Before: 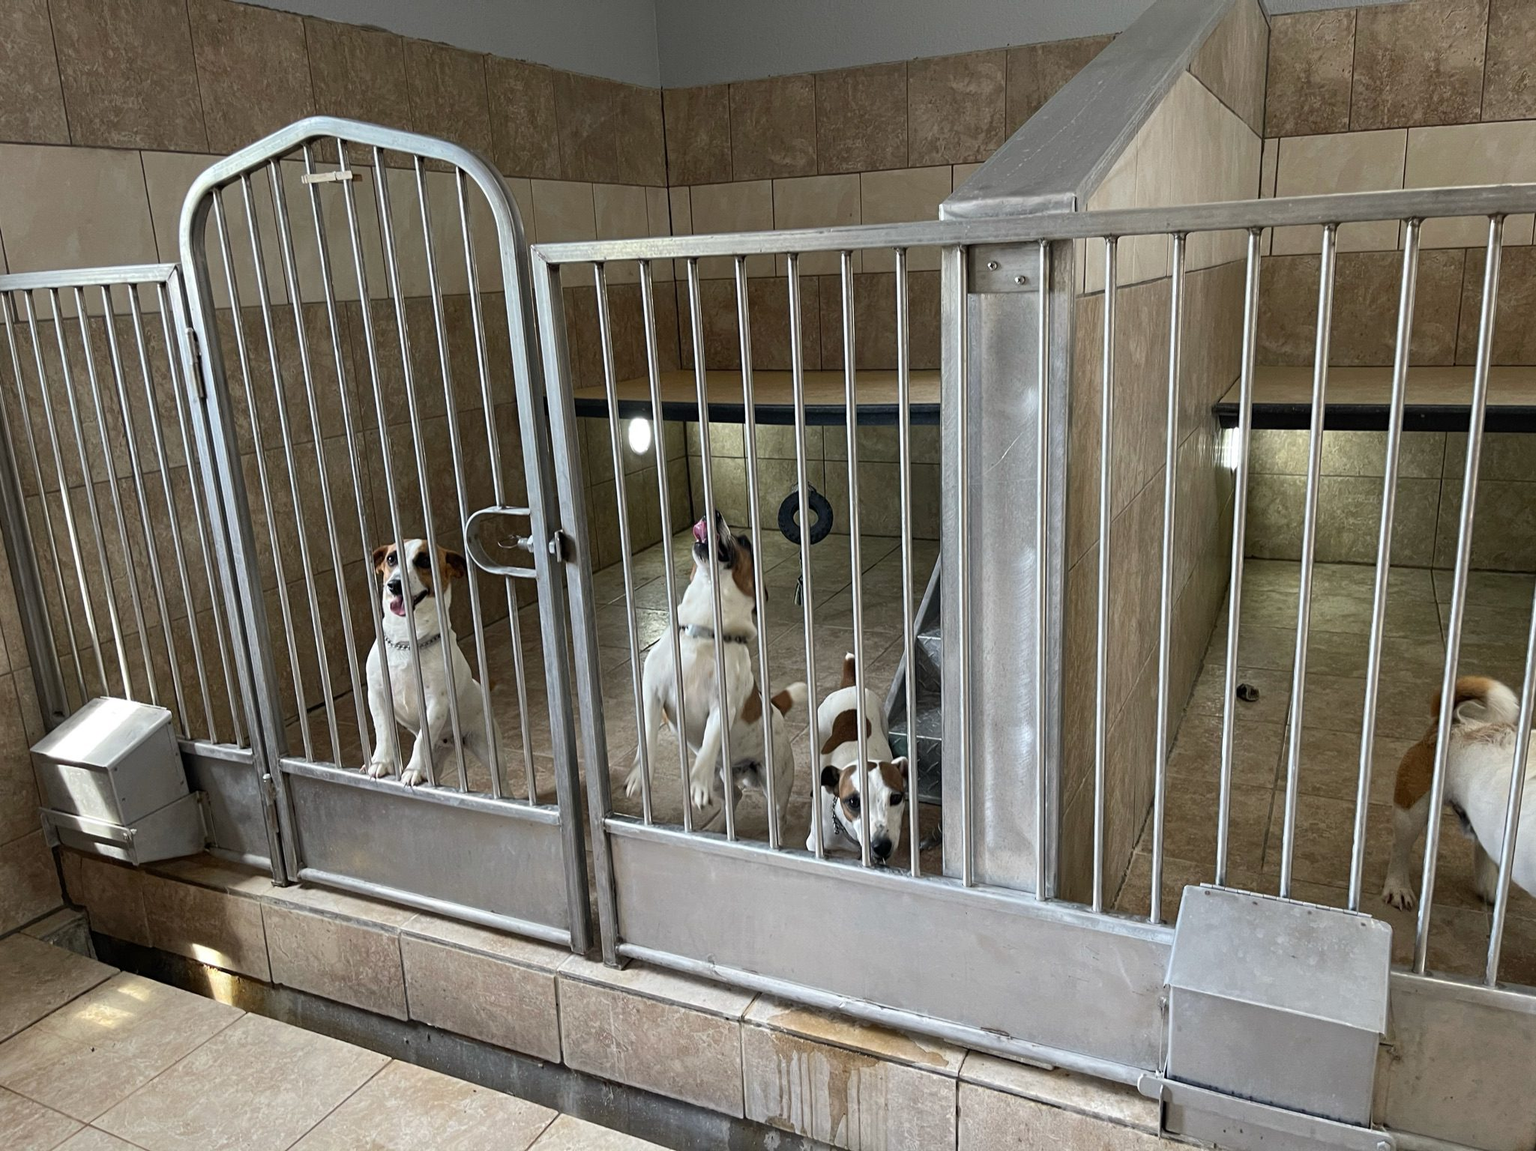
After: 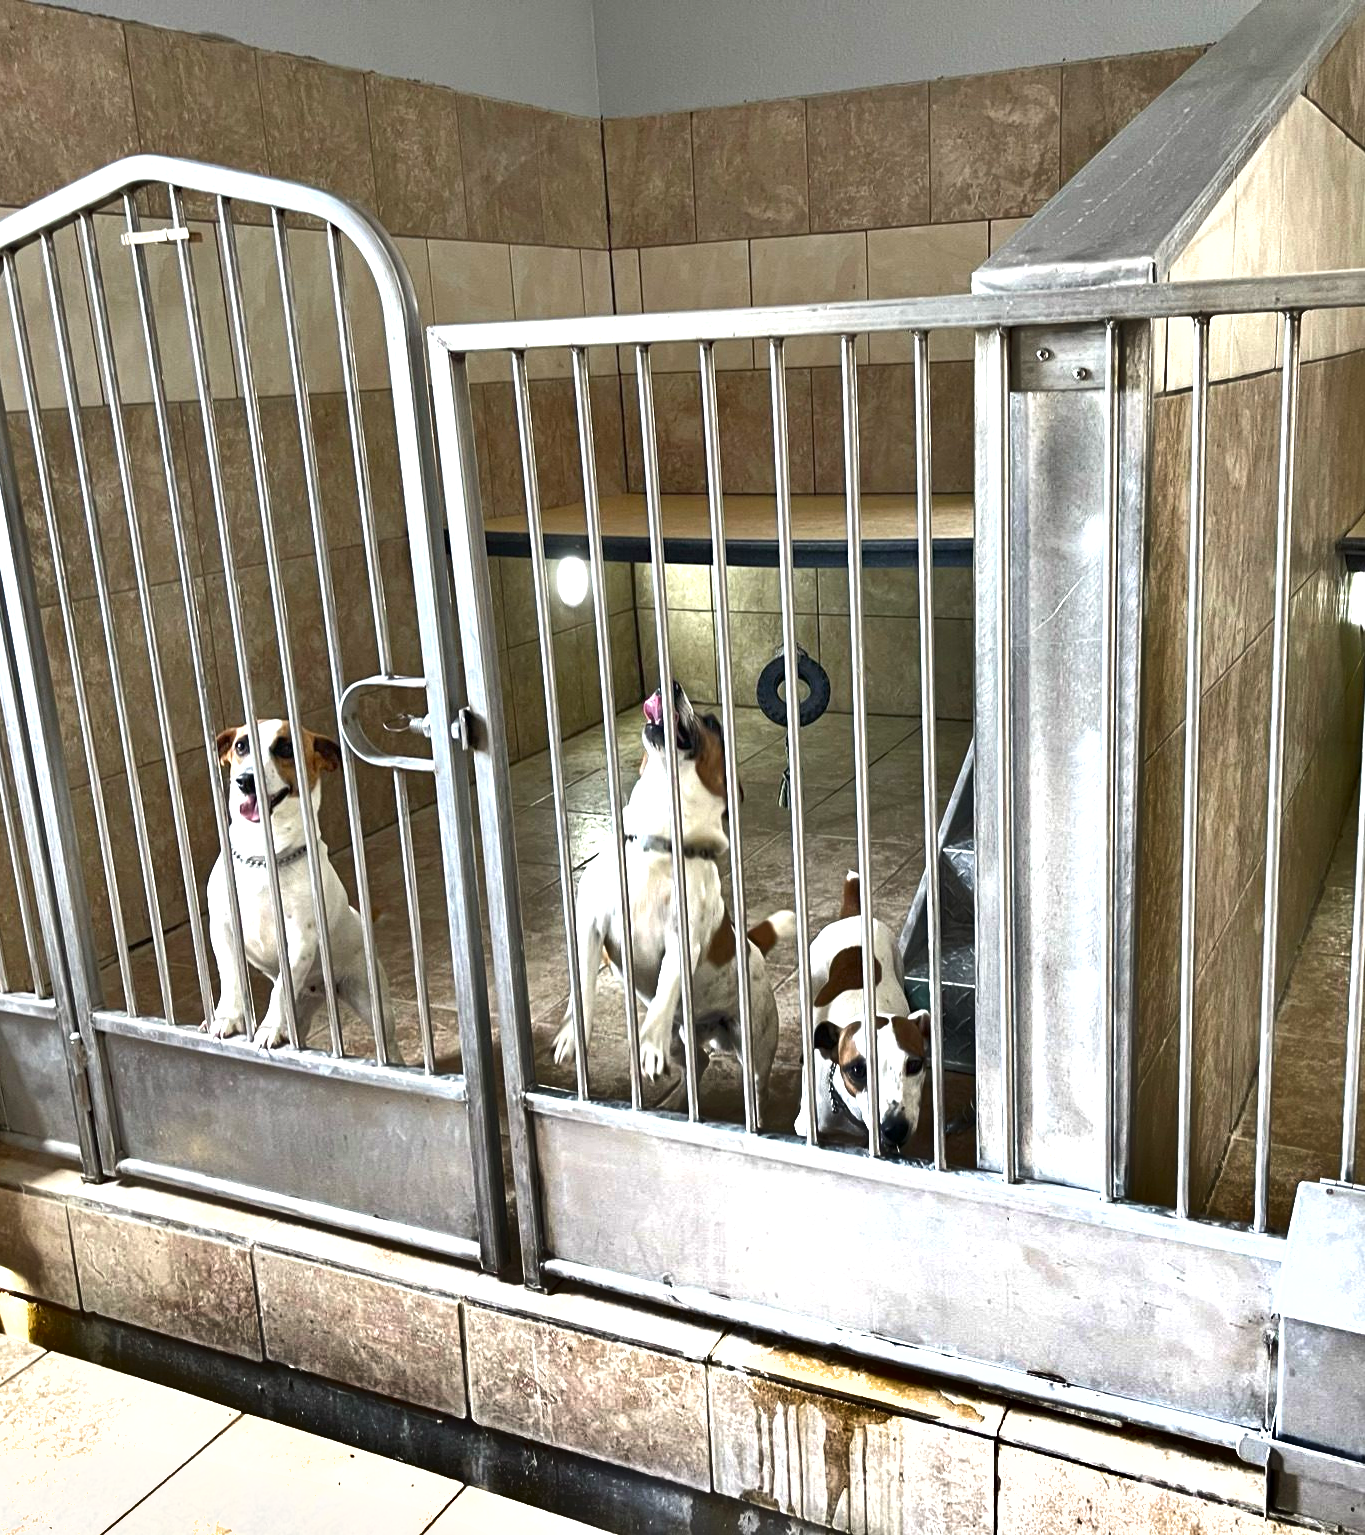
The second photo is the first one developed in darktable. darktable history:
exposure: black level correction 0, exposure 1.367 EV, compensate exposure bias true, compensate highlight preservation false
crop and rotate: left 13.731%, right 19.627%
shadows and highlights: white point adjustment -3.69, highlights -63.55, soften with gaussian
